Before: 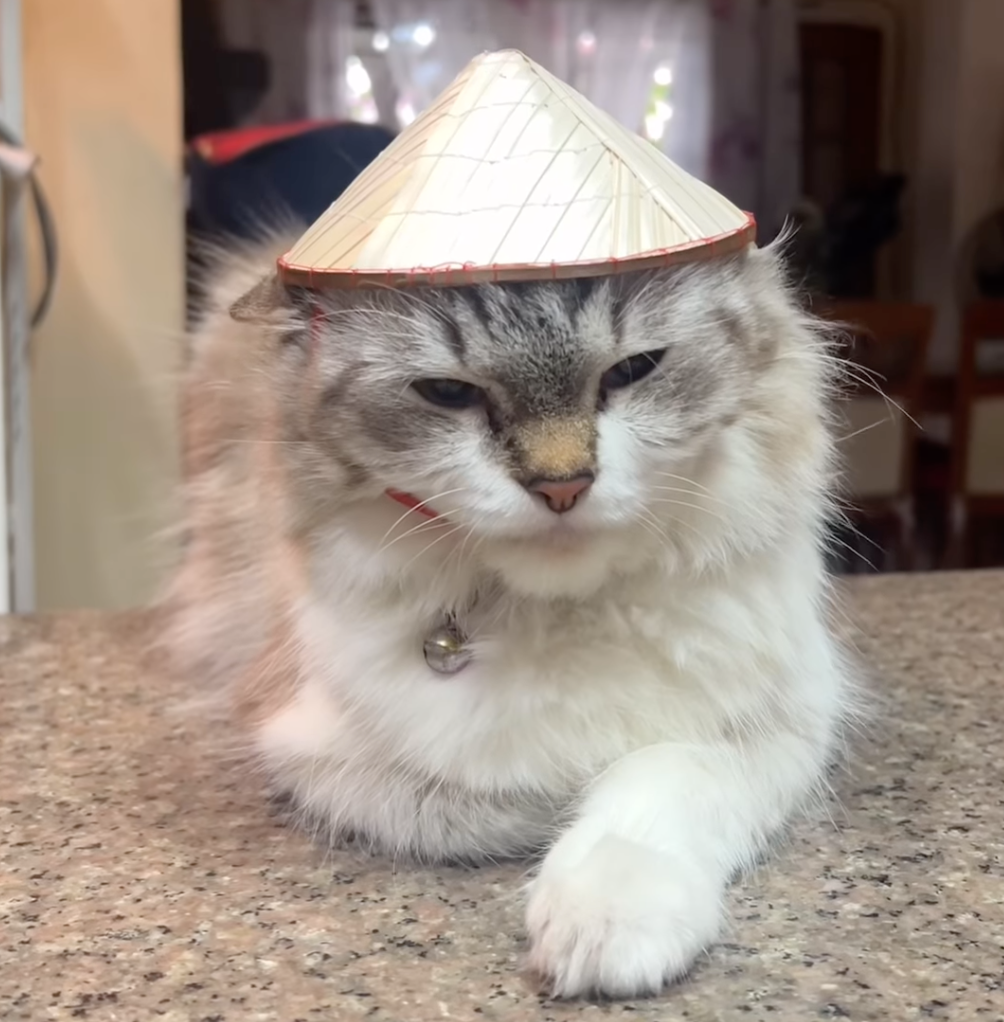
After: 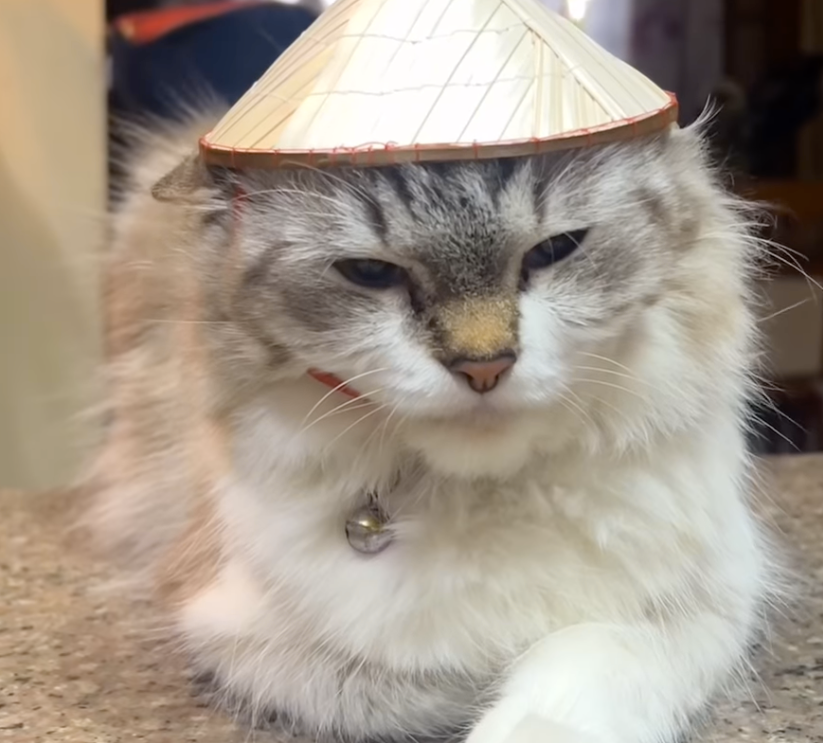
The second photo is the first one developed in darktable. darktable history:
color contrast: green-magenta contrast 0.85, blue-yellow contrast 1.25, unbound 0
crop: left 7.856%, top 11.836%, right 10.12%, bottom 15.387%
